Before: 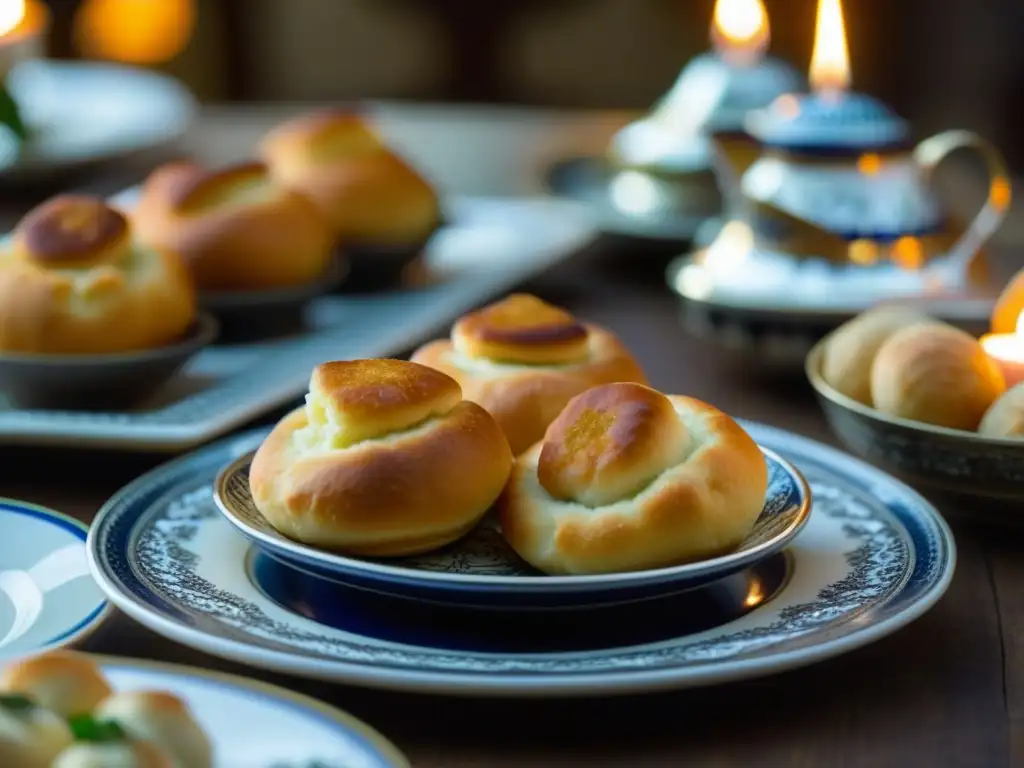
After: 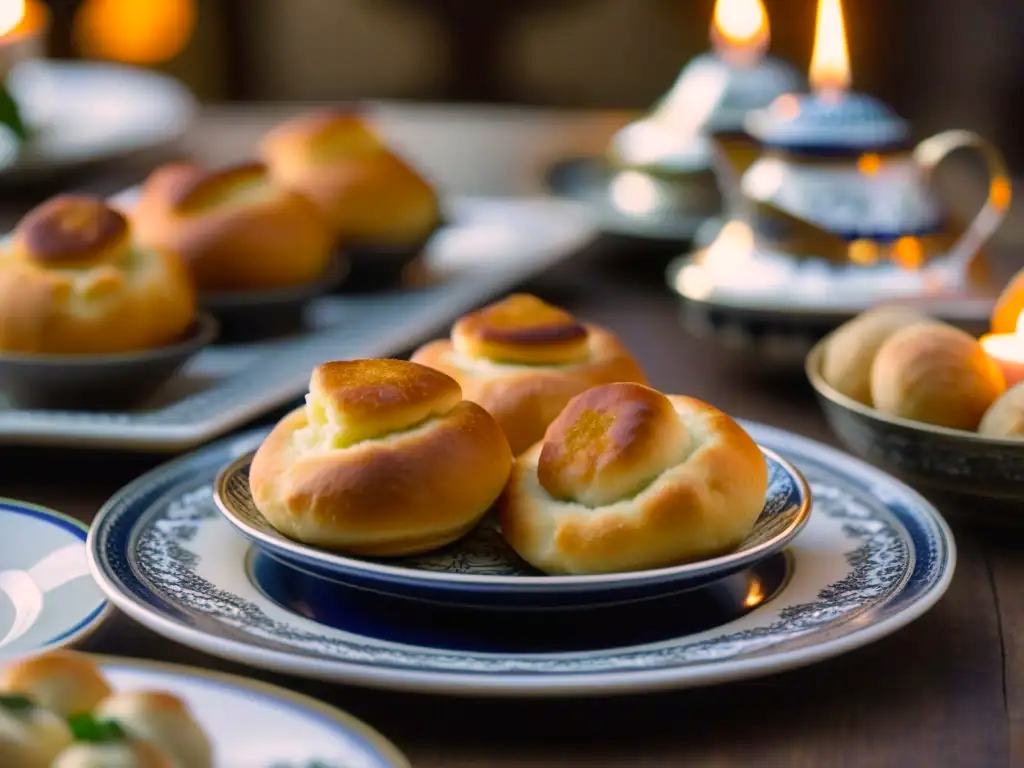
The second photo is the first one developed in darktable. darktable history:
white balance: red 1.004, blue 1.024
color correction: highlights a* 11.96, highlights b* 11.58
shadows and highlights: low approximation 0.01, soften with gaussian
